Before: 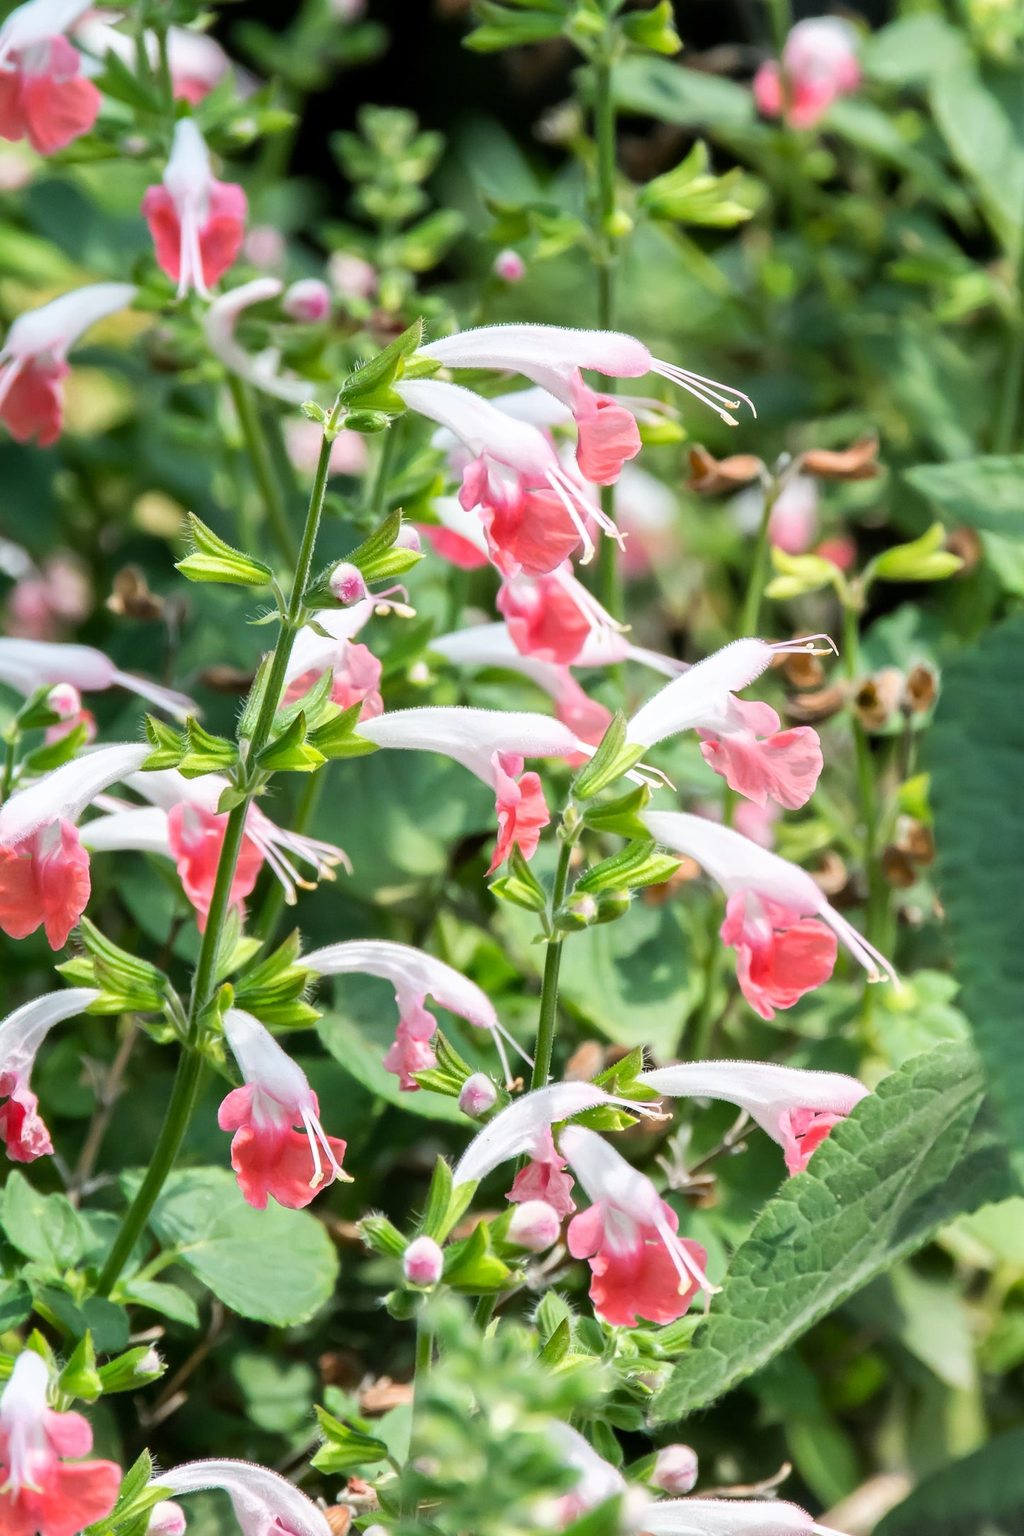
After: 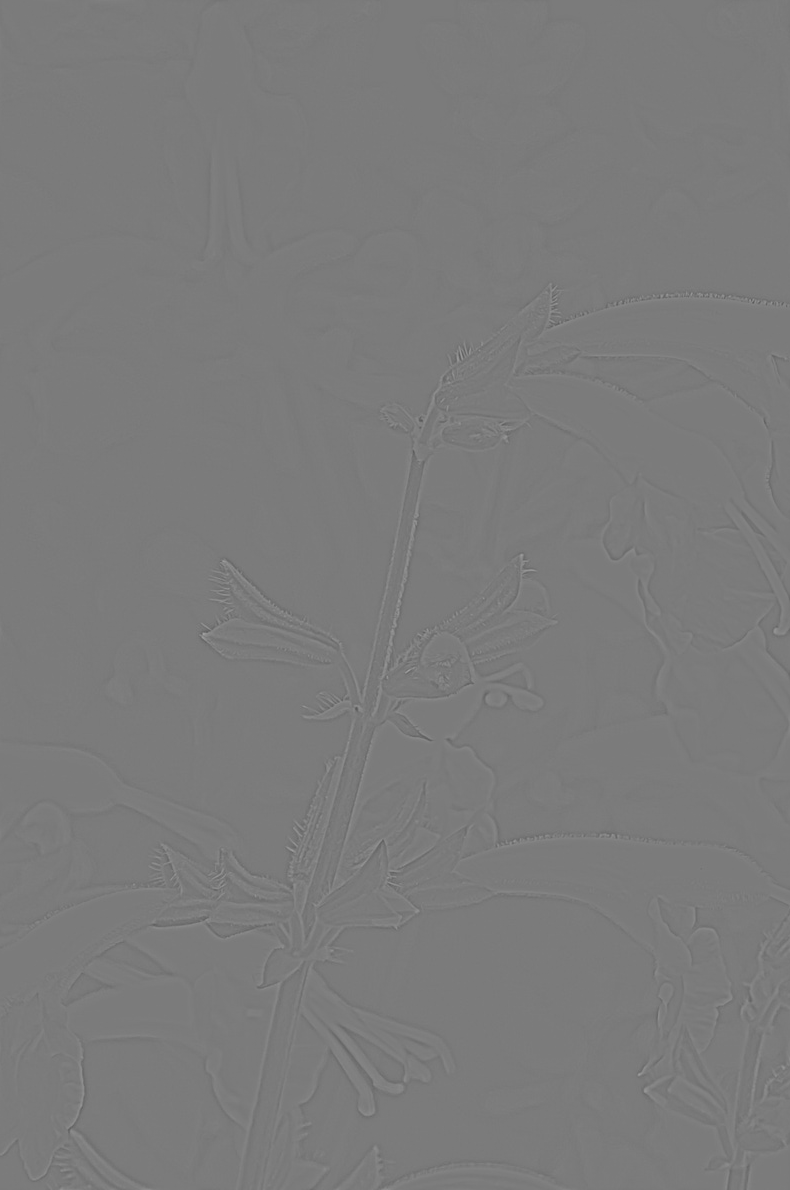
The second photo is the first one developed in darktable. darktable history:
highpass: sharpness 5.84%, contrast boost 8.44%
crop and rotate: left 3.047%, top 7.509%, right 42.236%, bottom 37.598%
rgb levels: levels [[0.029, 0.461, 0.922], [0, 0.5, 1], [0, 0.5, 1]]
